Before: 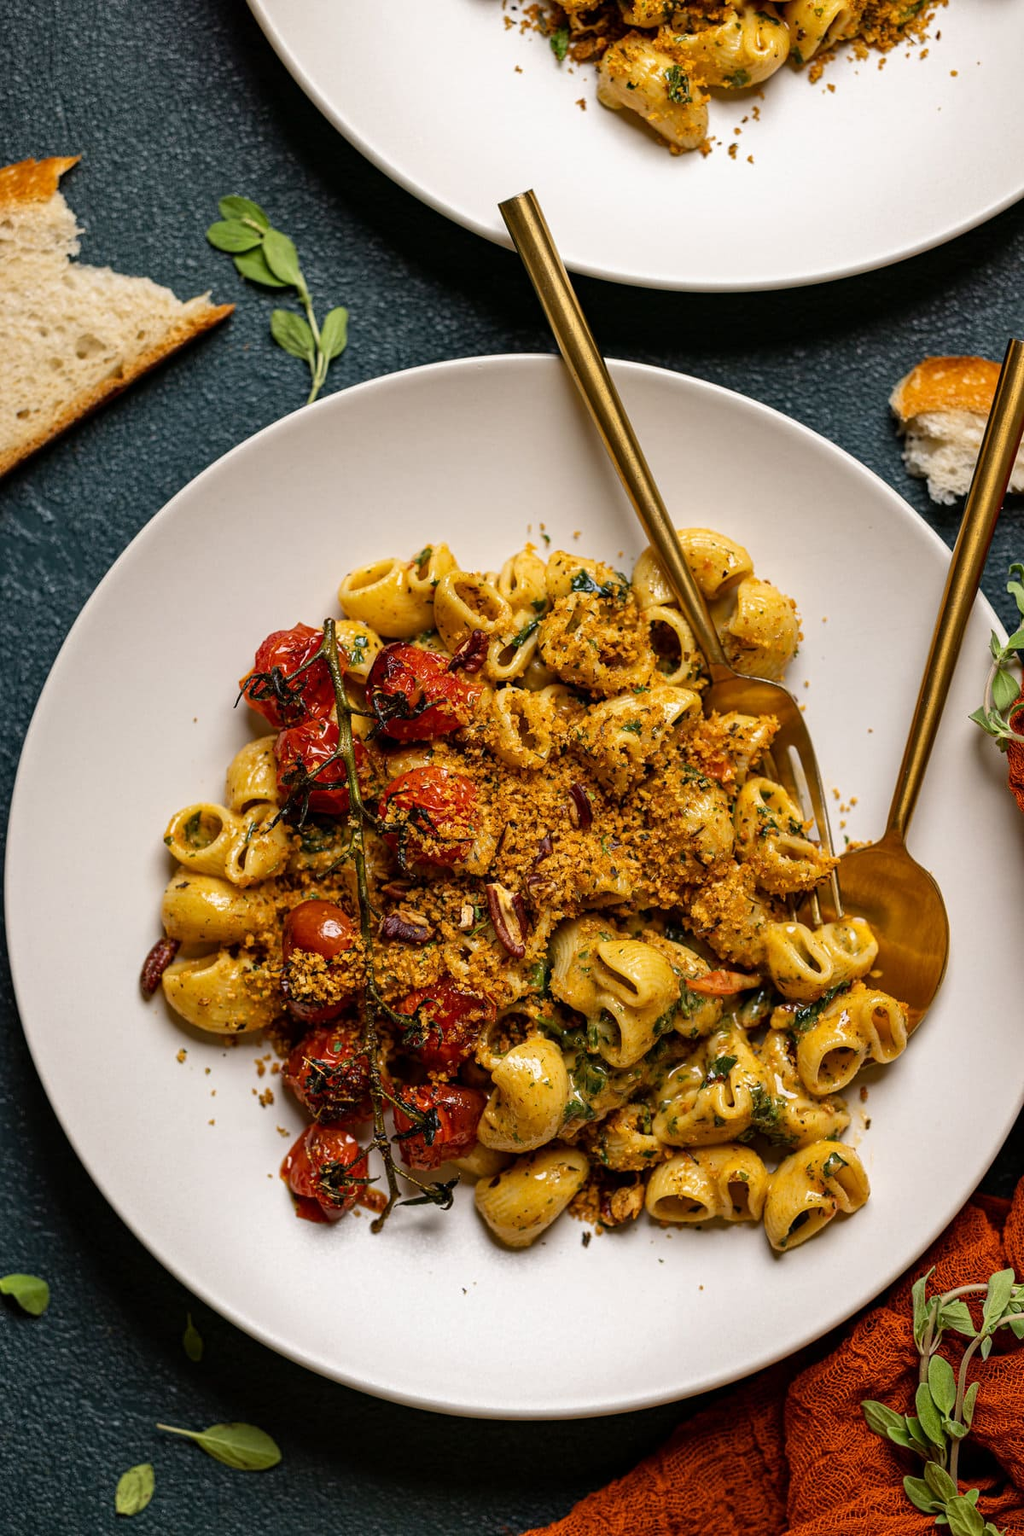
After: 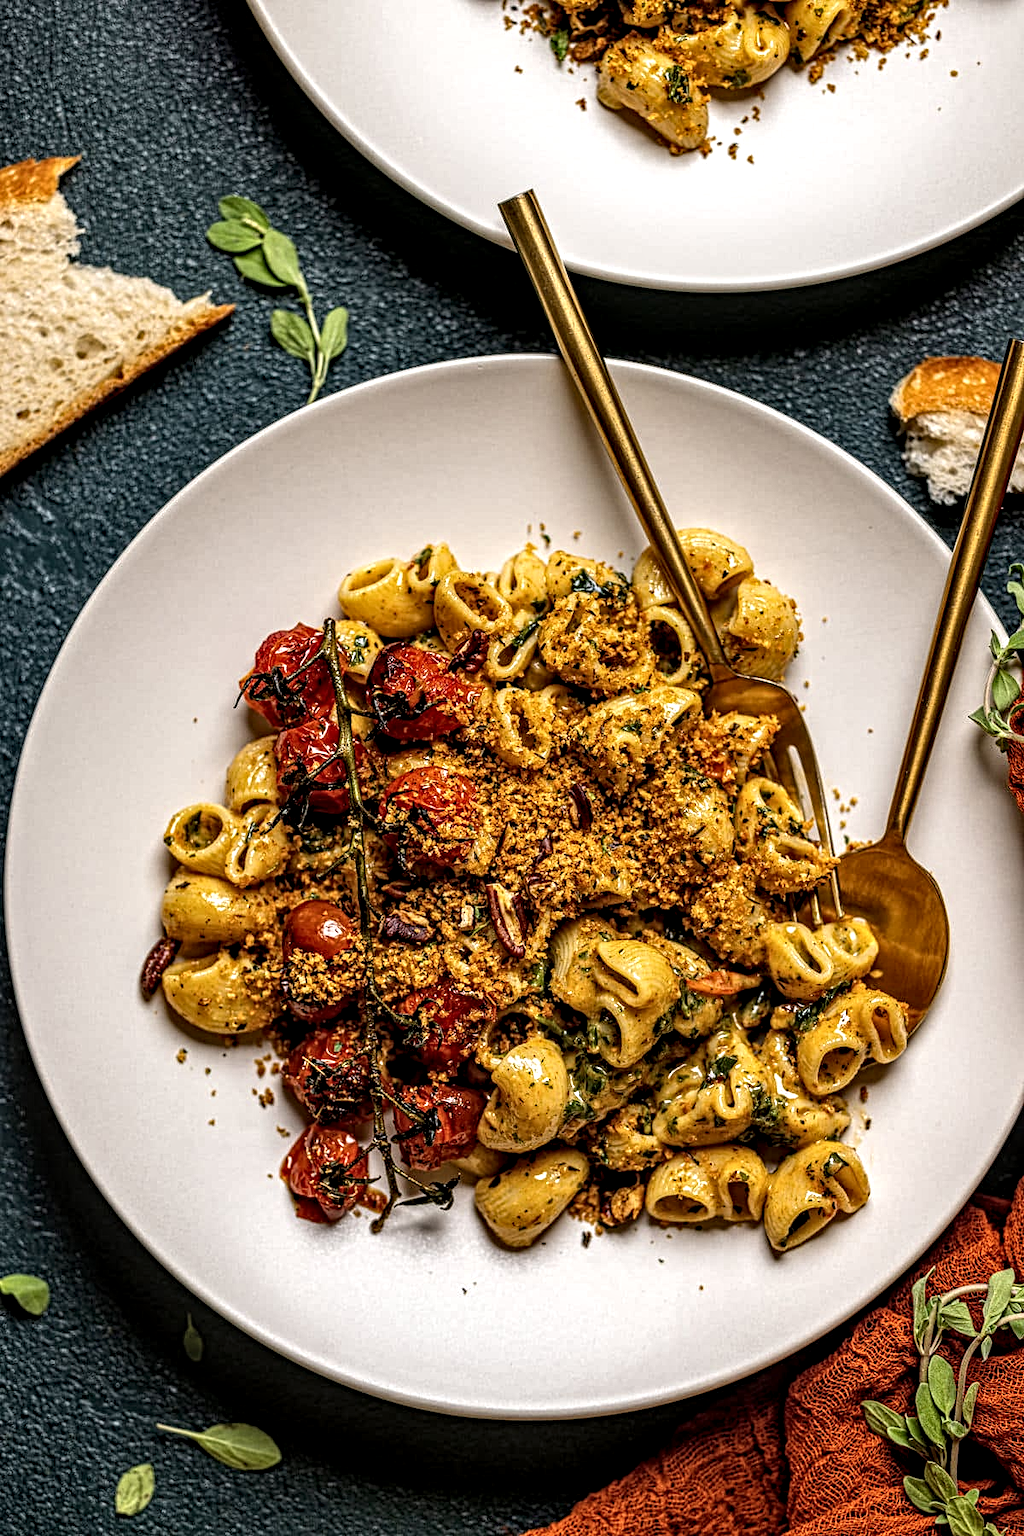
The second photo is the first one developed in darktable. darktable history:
local contrast: highlights 60%, shadows 60%, detail 160%
contrast equalizer: y [[0.5, 0.5, 0.5, 0.539, 0.64, 0.611], [0.5 ×6], [0.5 ×6], [0 ×6], [0 ×6]]
